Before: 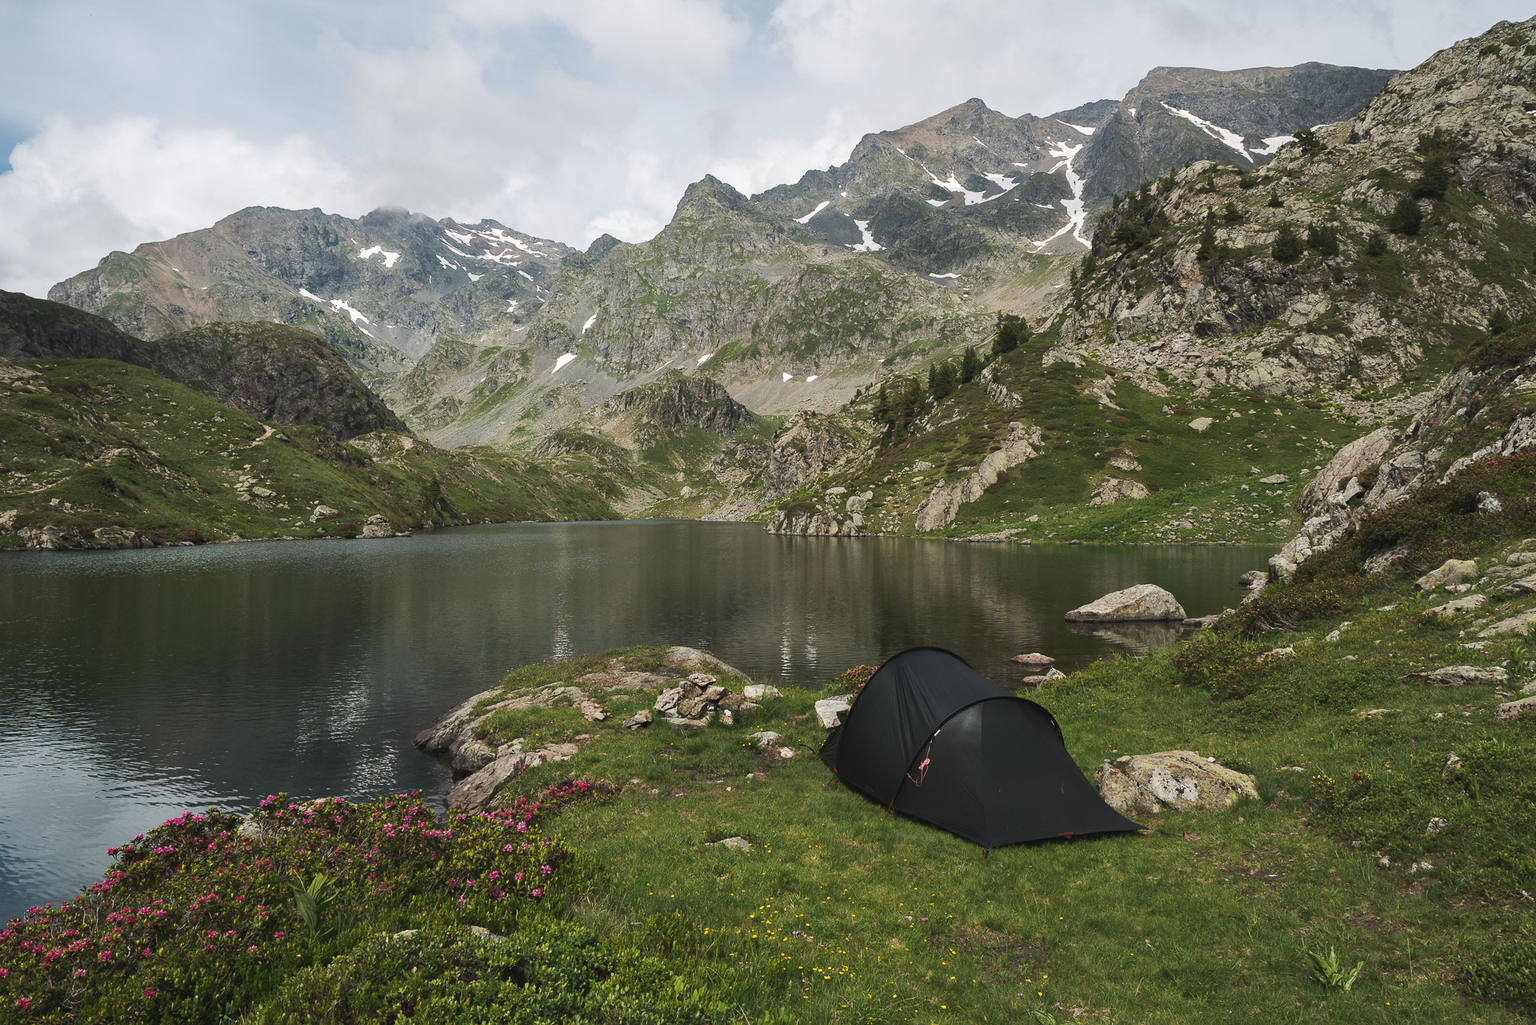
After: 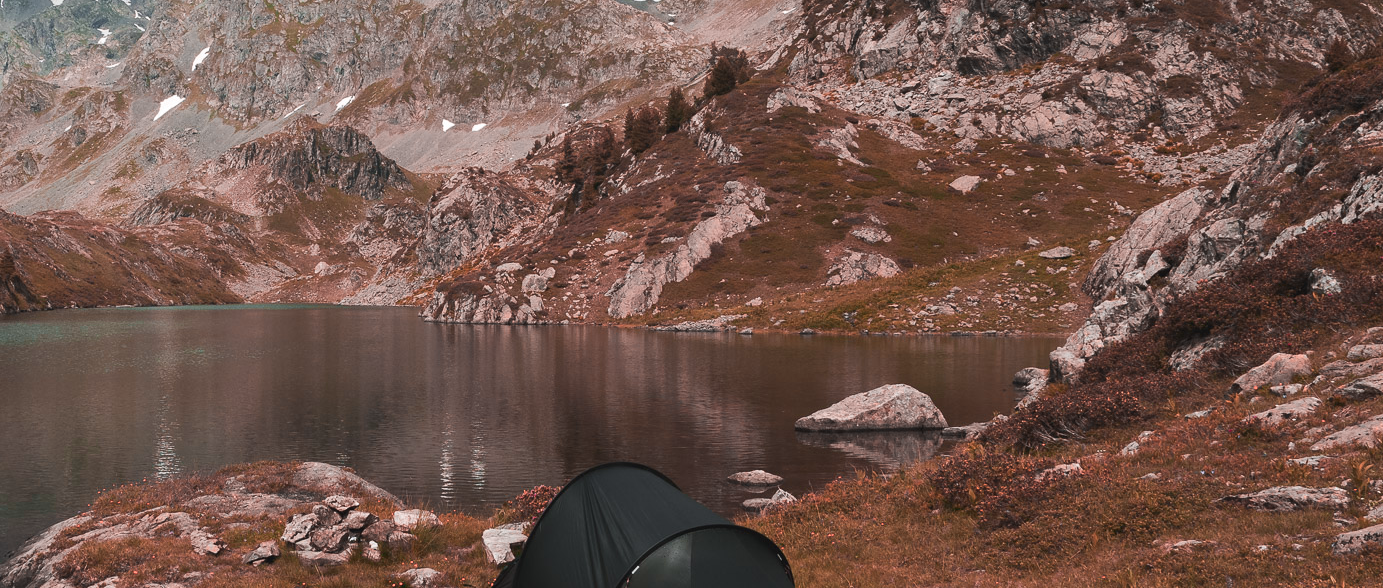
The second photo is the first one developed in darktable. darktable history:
color zones: curves: ch2 [(0, 0.5) (0.084, 0.497) (0.323, 0.335) (0.4, 0.497) (1, 0.5)], process mode strong
crop and rotate: left 27.938%, top 27.046%, bottom 27.046%
